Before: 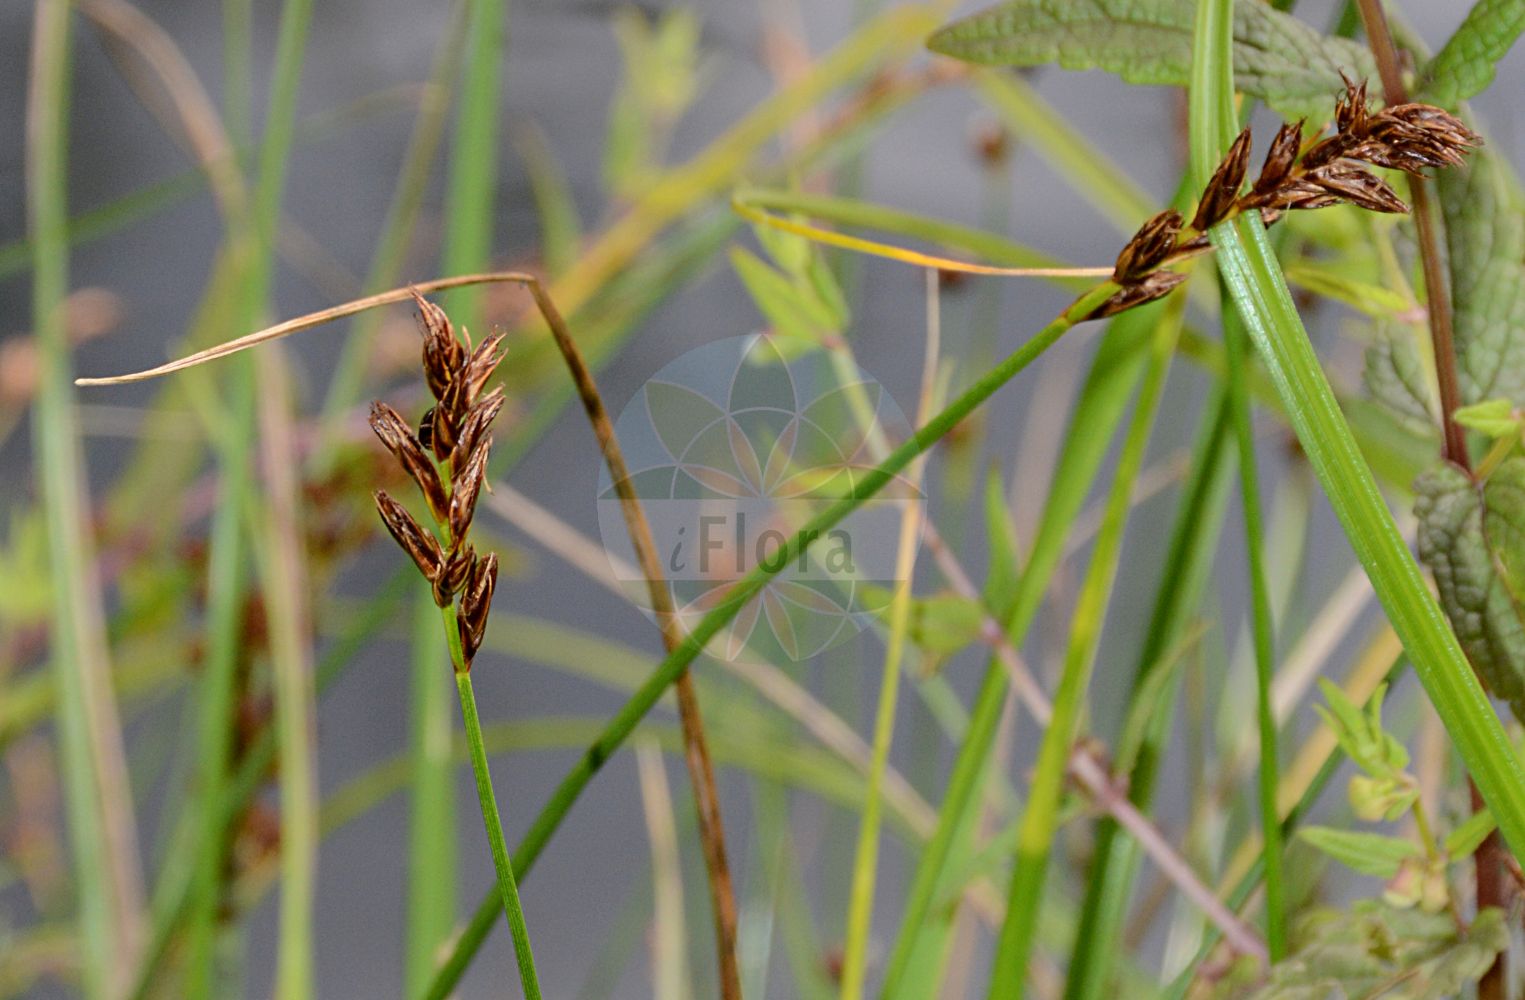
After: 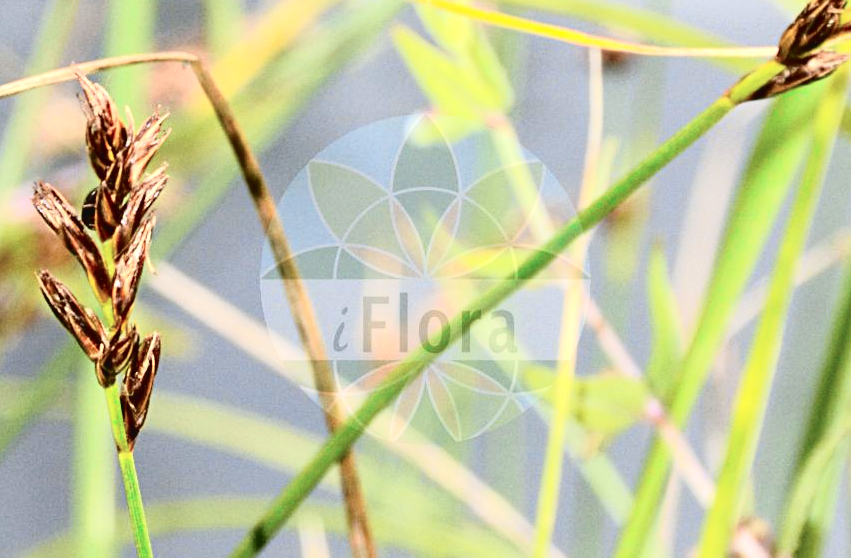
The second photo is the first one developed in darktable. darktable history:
crop and rotate: left 22.13%, top 22.054%, right 22.026%, bottom 22.102%
tone curve: curves: ch0 [(0, 0.032) (0.078, 0.052) (0.236, 0.168) (0.43, 0.472) (0.508, 0.566) (0.66, 0.754) (0.79, 0.883) (0.994, 0.974)]; ch1 [(0, 0) (0.161, 0.092) (0.35, 0.33) (0.379, 0.401) (0.456, 0.456) (0.508, 0.501) (0.547, 0.531) (0.573, 0.563) (0.625, 0.602) (0.718, 0.734) (1, 1)]; ch2 [(0, 0) (0.369, 0.427) (0.44, 0.434) (0.502, 0.501) (0.54, 0.537) (0.586, 0.59) (0.621, 0.604) (1, 1)], color space Lab, independent channels, preserve colors none
exposure: black level correction 0, exposure 1.1 EV, compensate highlight preservation false
